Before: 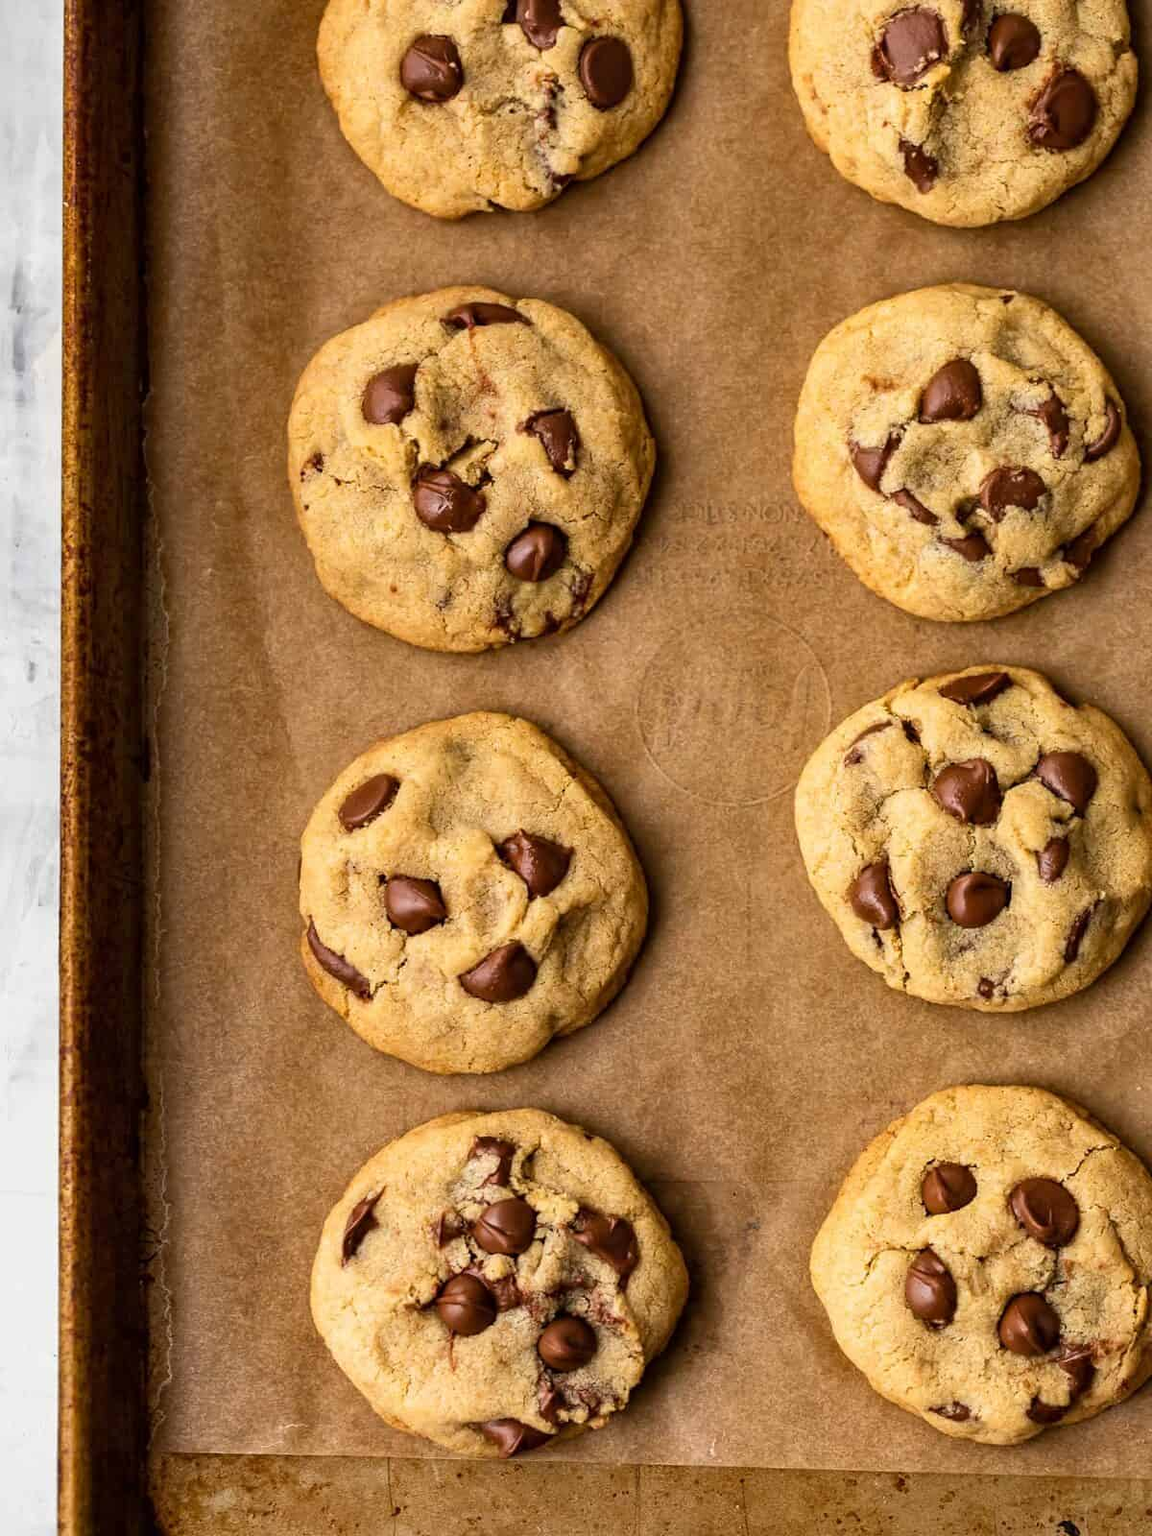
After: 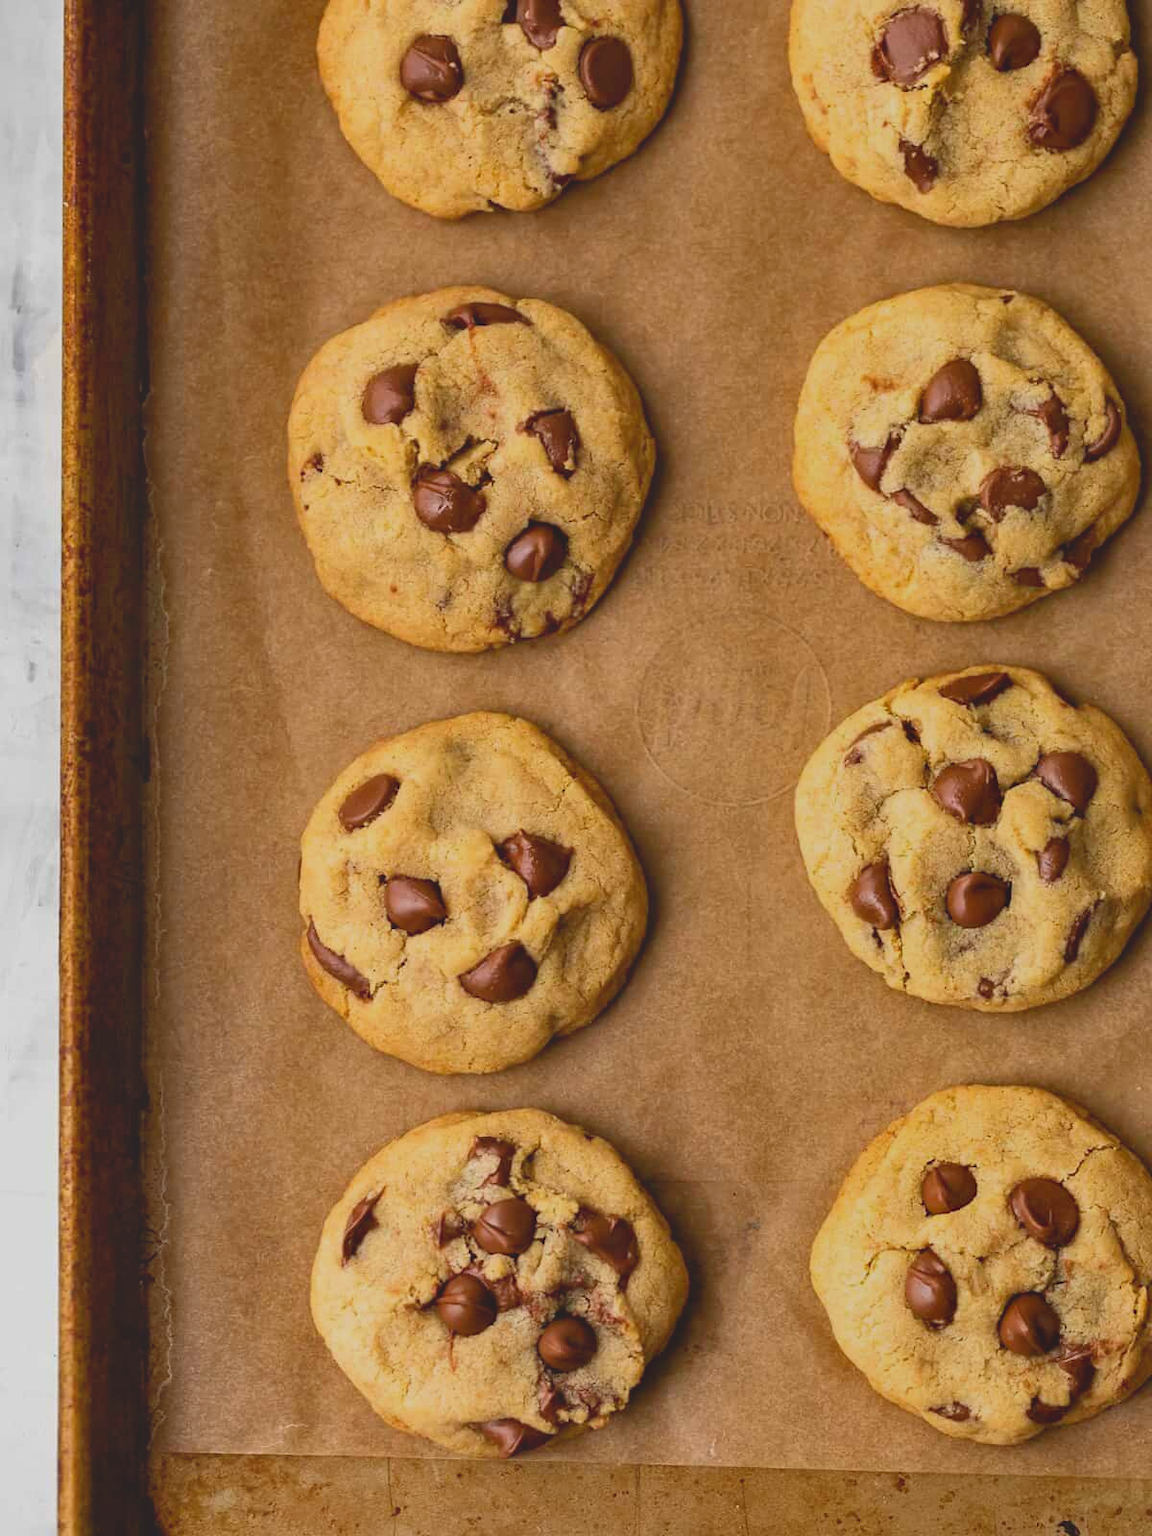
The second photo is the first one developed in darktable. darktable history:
local contrast: detail 70%
exposure: black level correction 0.002, exposure -0.1 EV, compensate highlight preservation false
